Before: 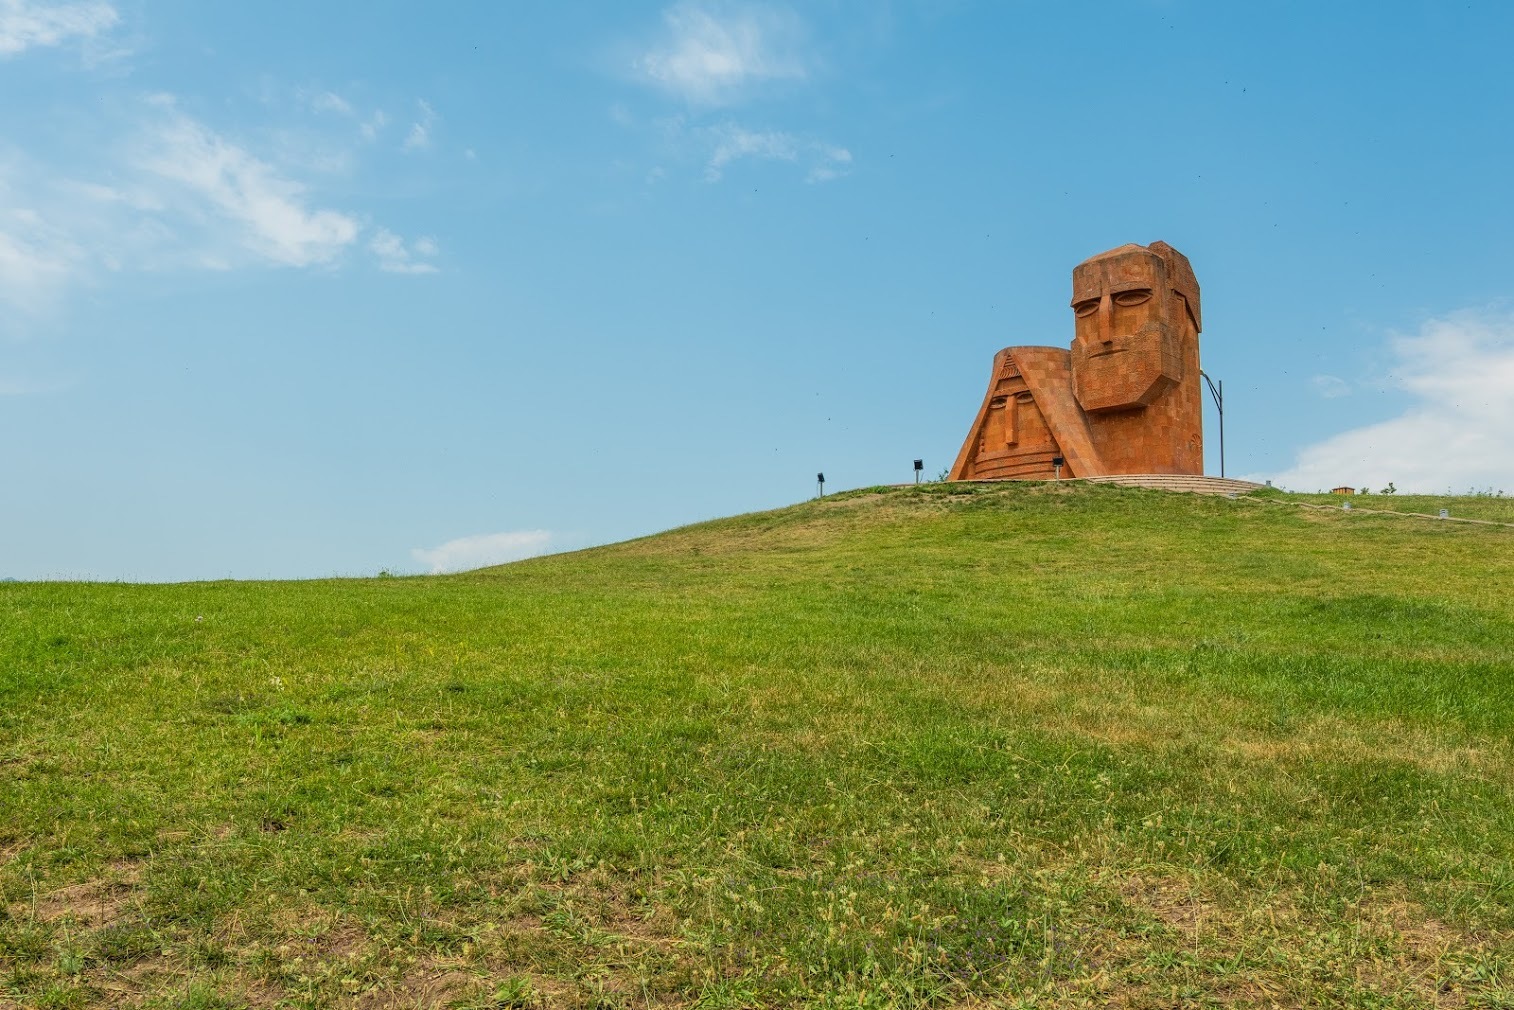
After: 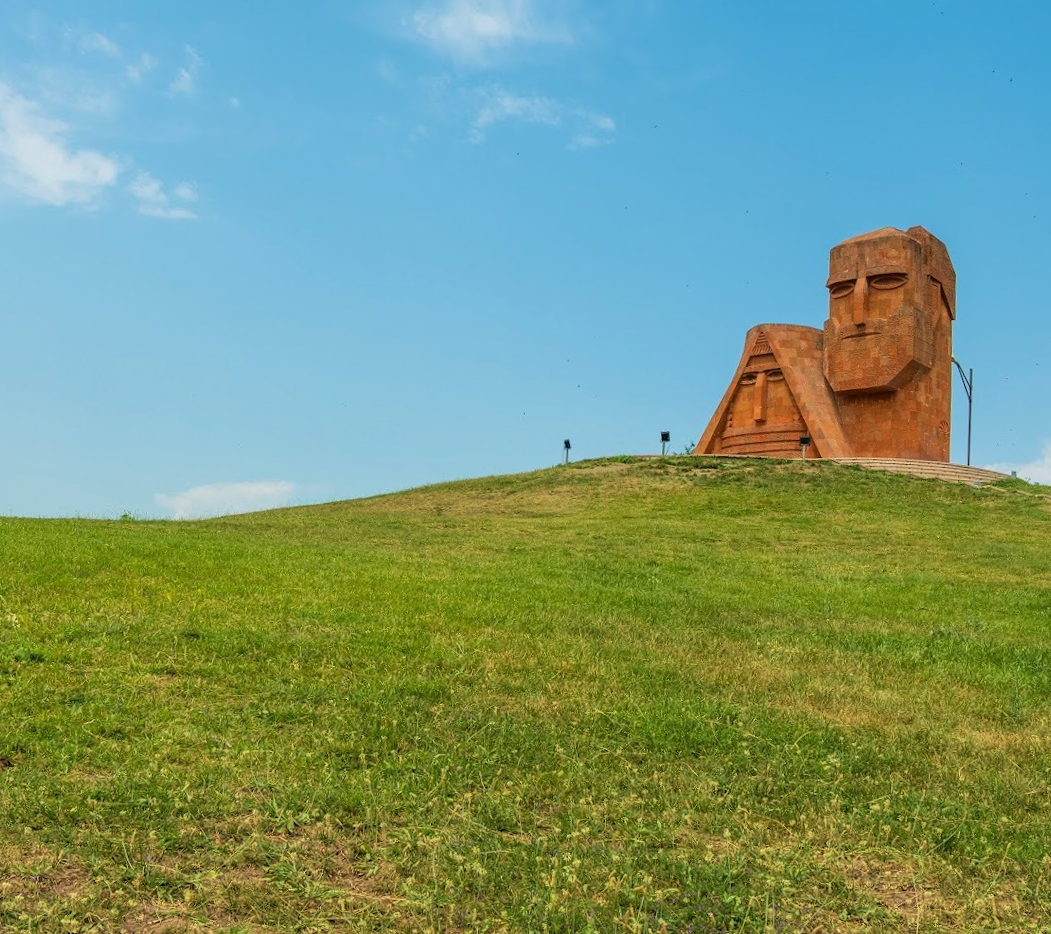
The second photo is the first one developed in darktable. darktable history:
crop and rotate: angle -3.09°, left 14.246%, top 0.021%, right 10.809%, bottom 0.063%
velvia: on, module defaults
